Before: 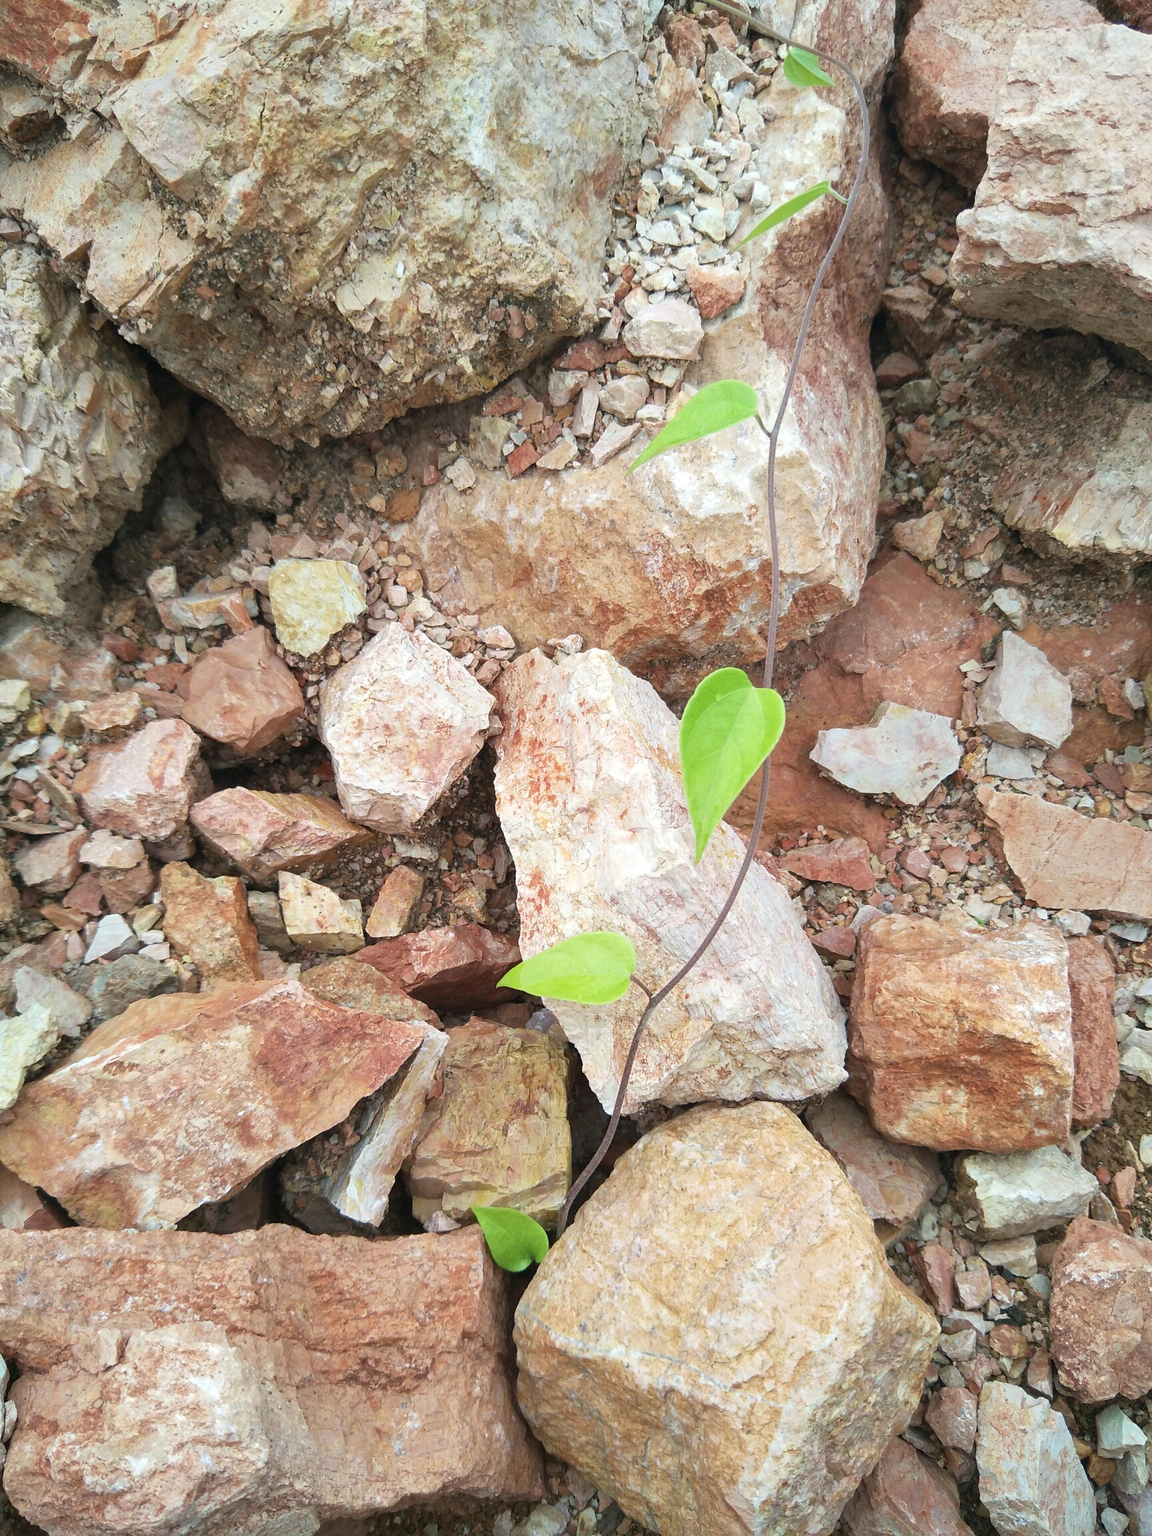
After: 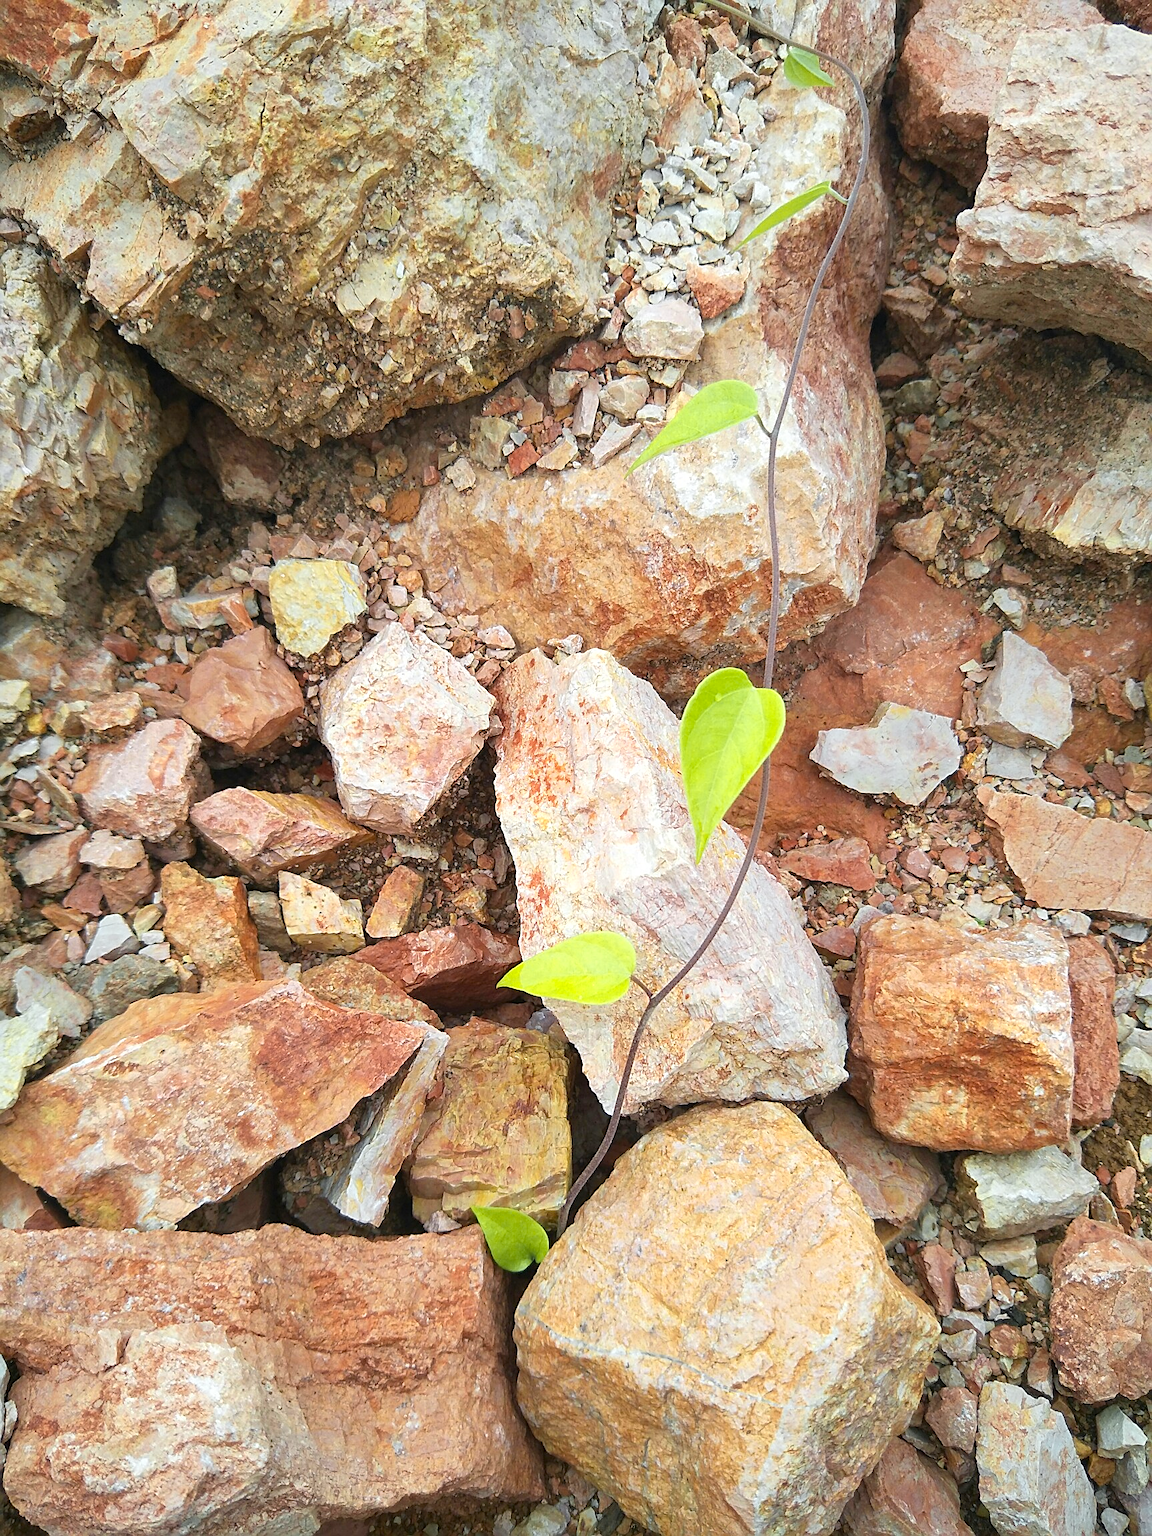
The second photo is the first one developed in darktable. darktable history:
color zones: curves: ch0 [(0, 0.511) (0.143, 0.531) (0.286, 0.56) (0.429, 0.5) (0.571, 0.5) (0.714, 0.5) (0.857, 0.5) (1, 0.5)]; ch1 [(0, 0.525) (0.143, 0.705) (0.286, 0.715) (0.429, 0.35) (0.571, 0.35) (0.714, 0.35) (0.857, 0.4) (1, 0.4)]; ch2 [(0, 0.572) (0.143, 0.512) (0.286, 0.473) (0.429, 0.45) (0.571, 0.5) (0.714, 0.5) (0.857, 0.518) (1, 0.518)]
sharpen: on, module defaults
